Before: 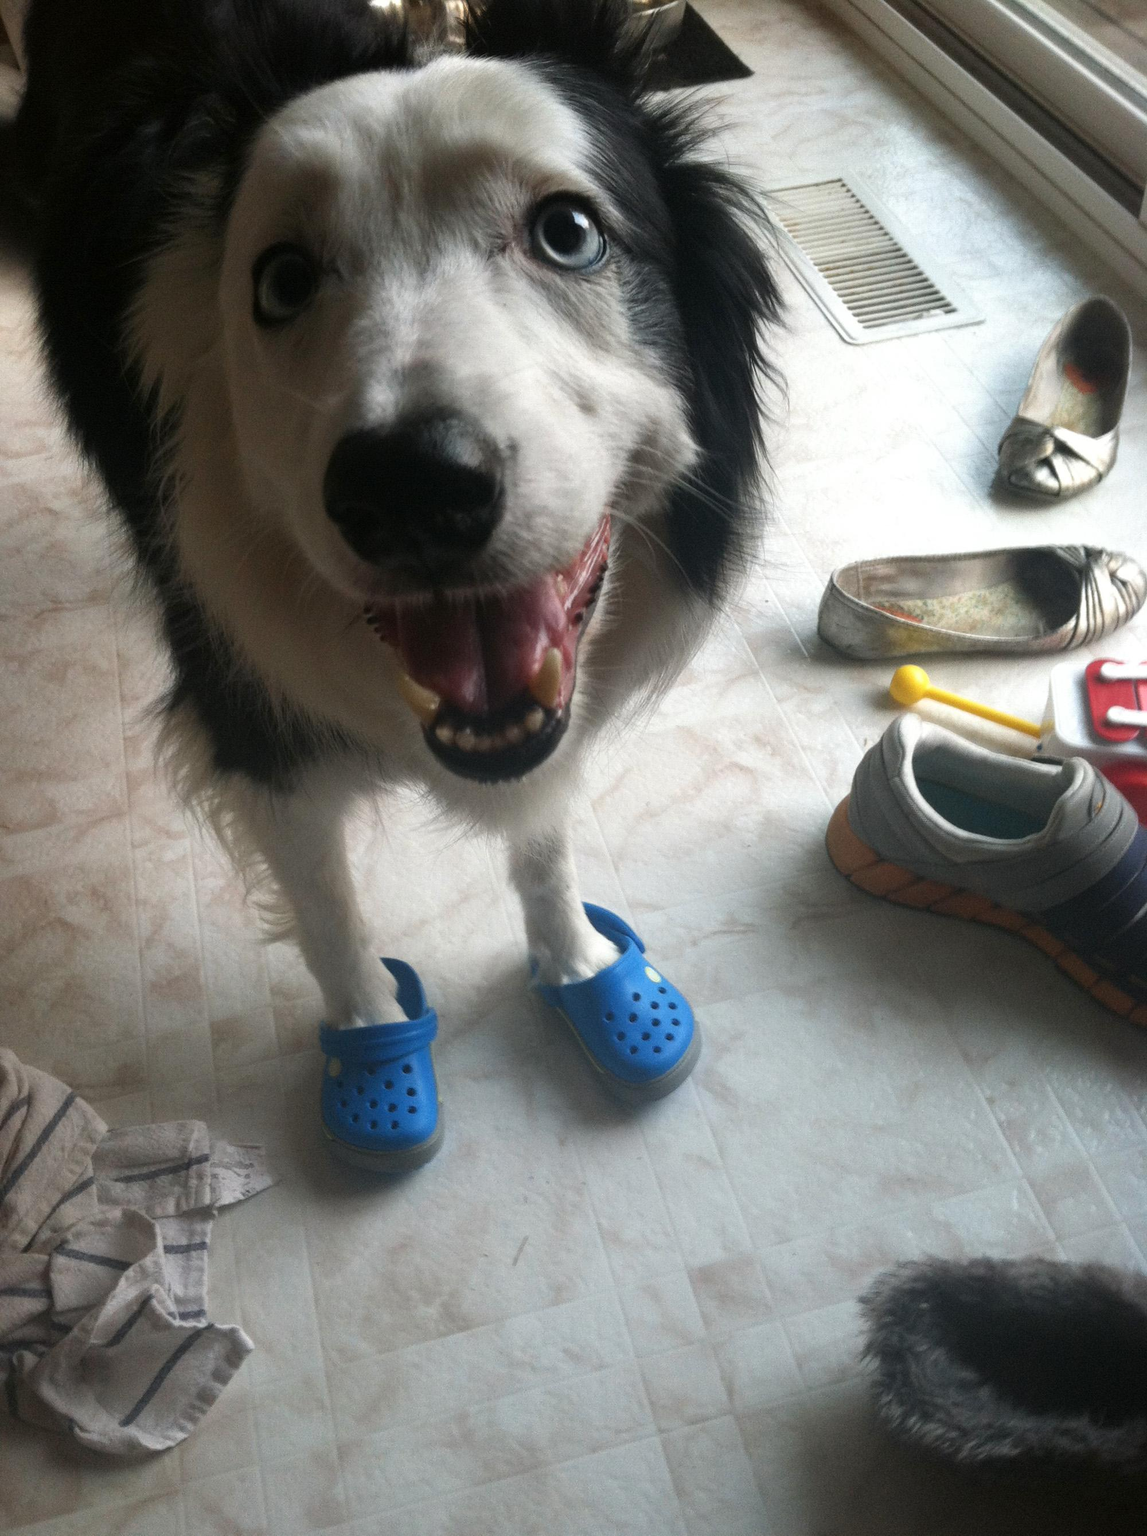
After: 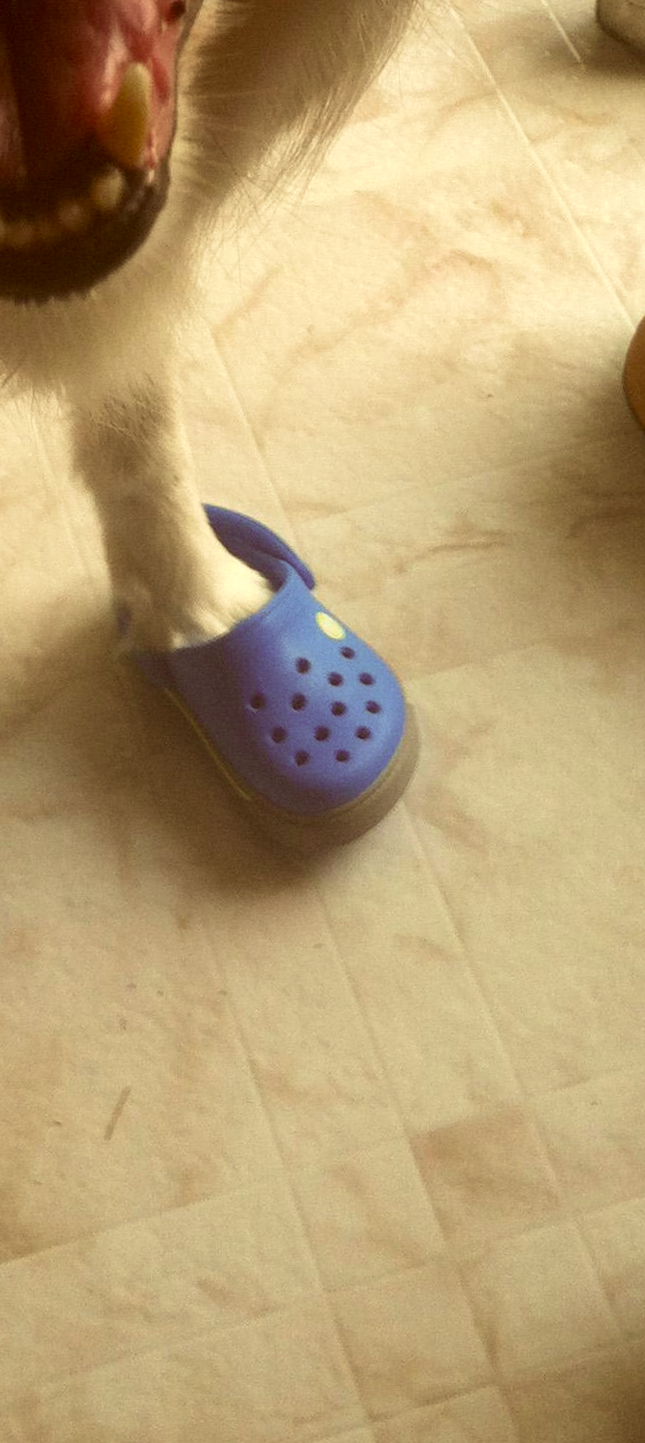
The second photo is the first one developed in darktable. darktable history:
color correction: highlights a* 1.12, highlights b* 24.26, shadows a* 15.58, shadows b* 24.26
velvia: on, module defaults
rotate and perspective: rotation -2.12°, lens shift (vertical) 0.009, lens shift (horizontal) -0.008, automatic cropping original format, crop left 0.036, crop right 0.964, crop top 0.05, crop bottom 0.959
crop: left 40.878%, top 39.176%, right 25.993%, bottom 3.081%
